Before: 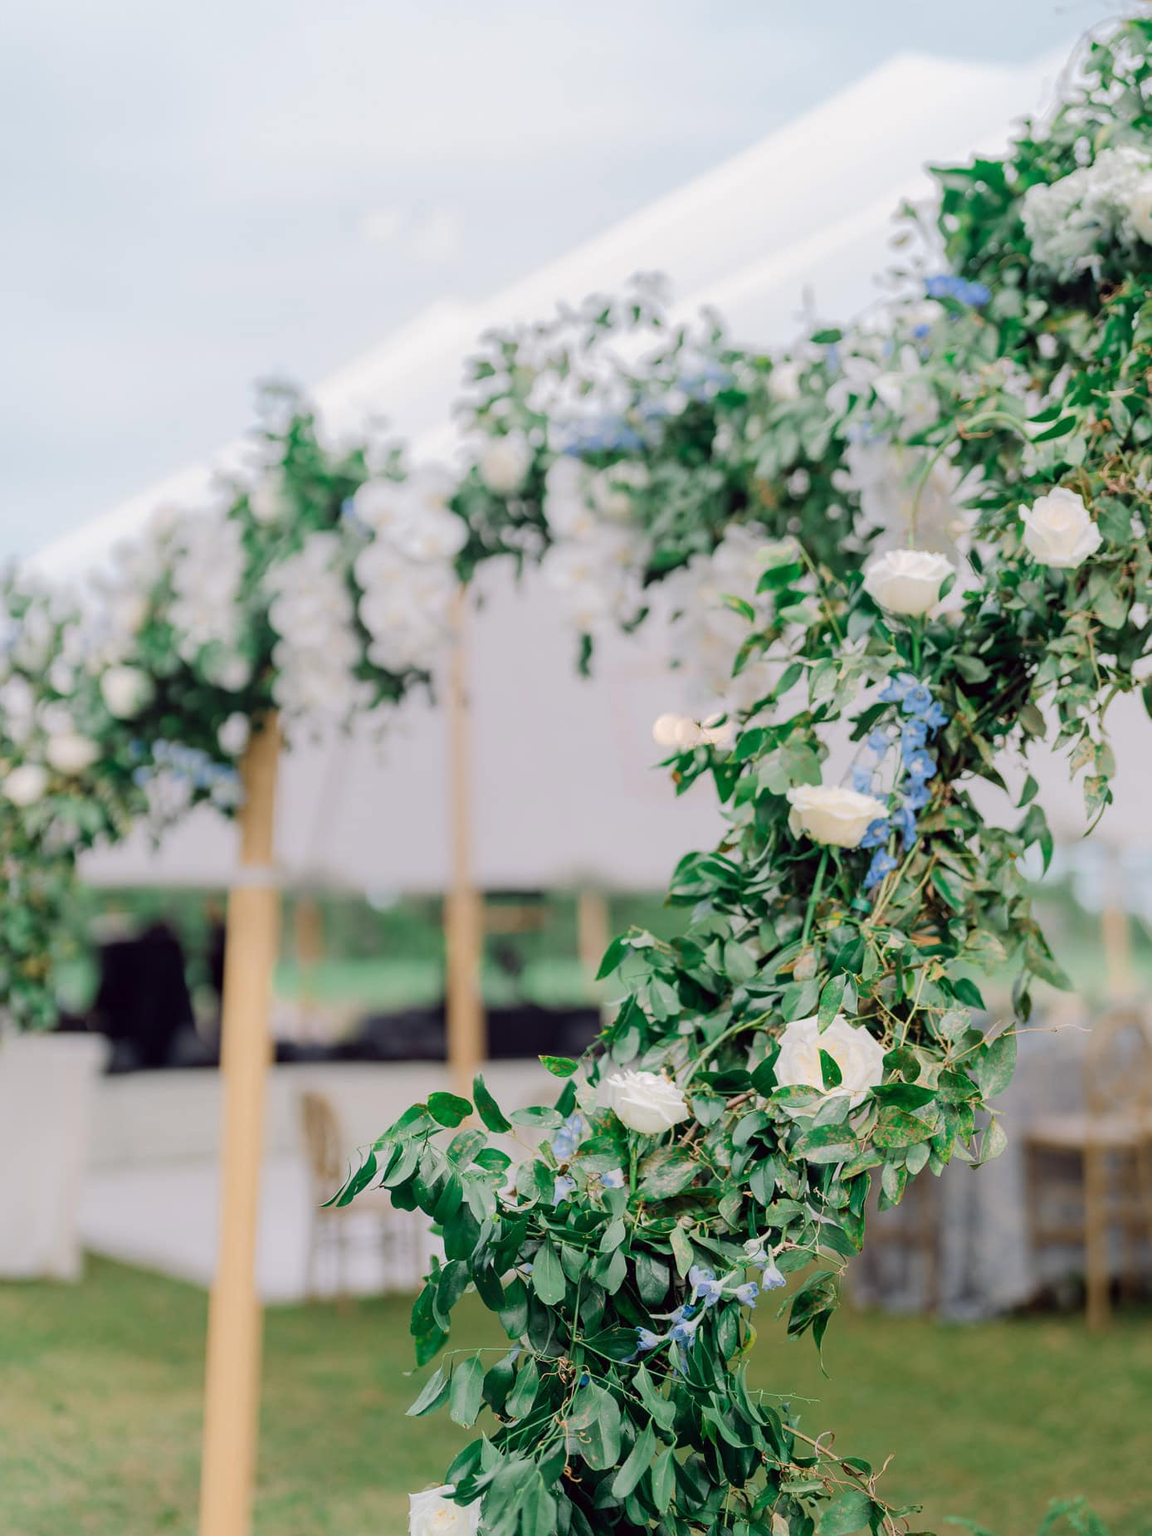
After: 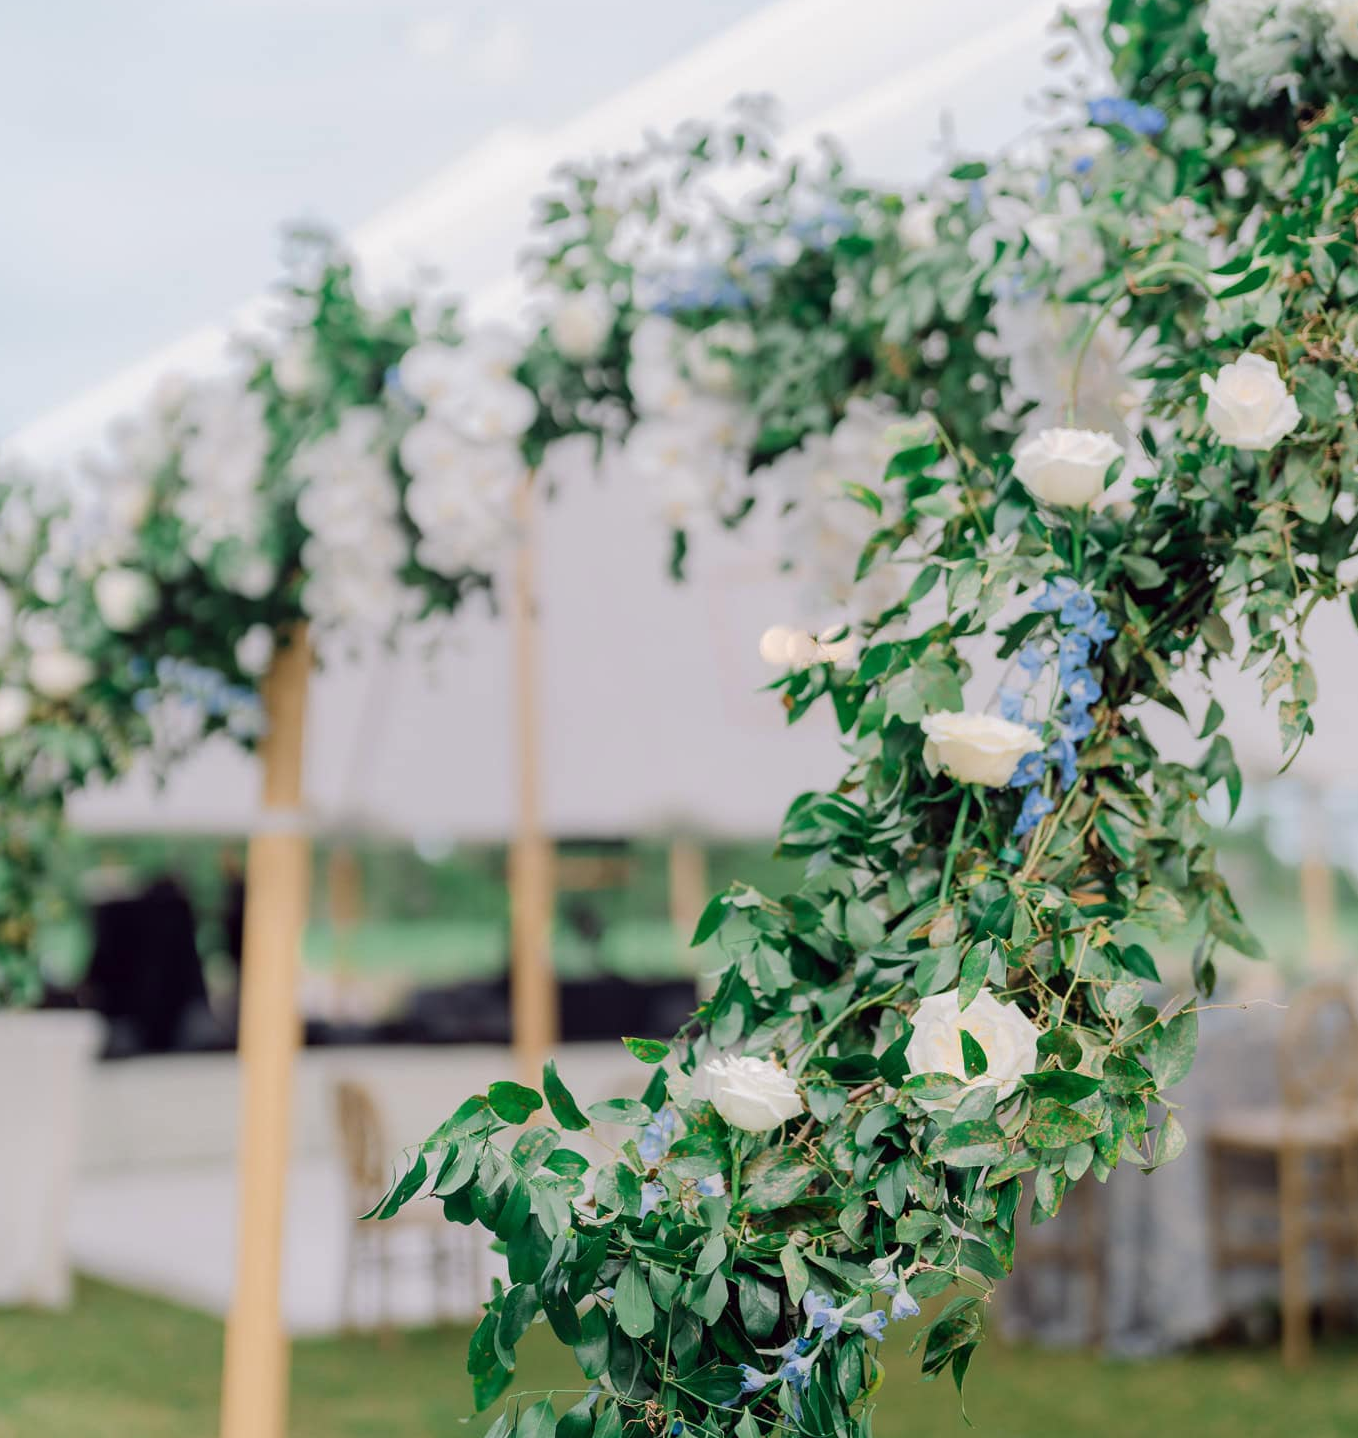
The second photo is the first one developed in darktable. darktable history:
crop and rotate: left 1.961%, top 12.689%, right 0.141%, bottom 9.54%
